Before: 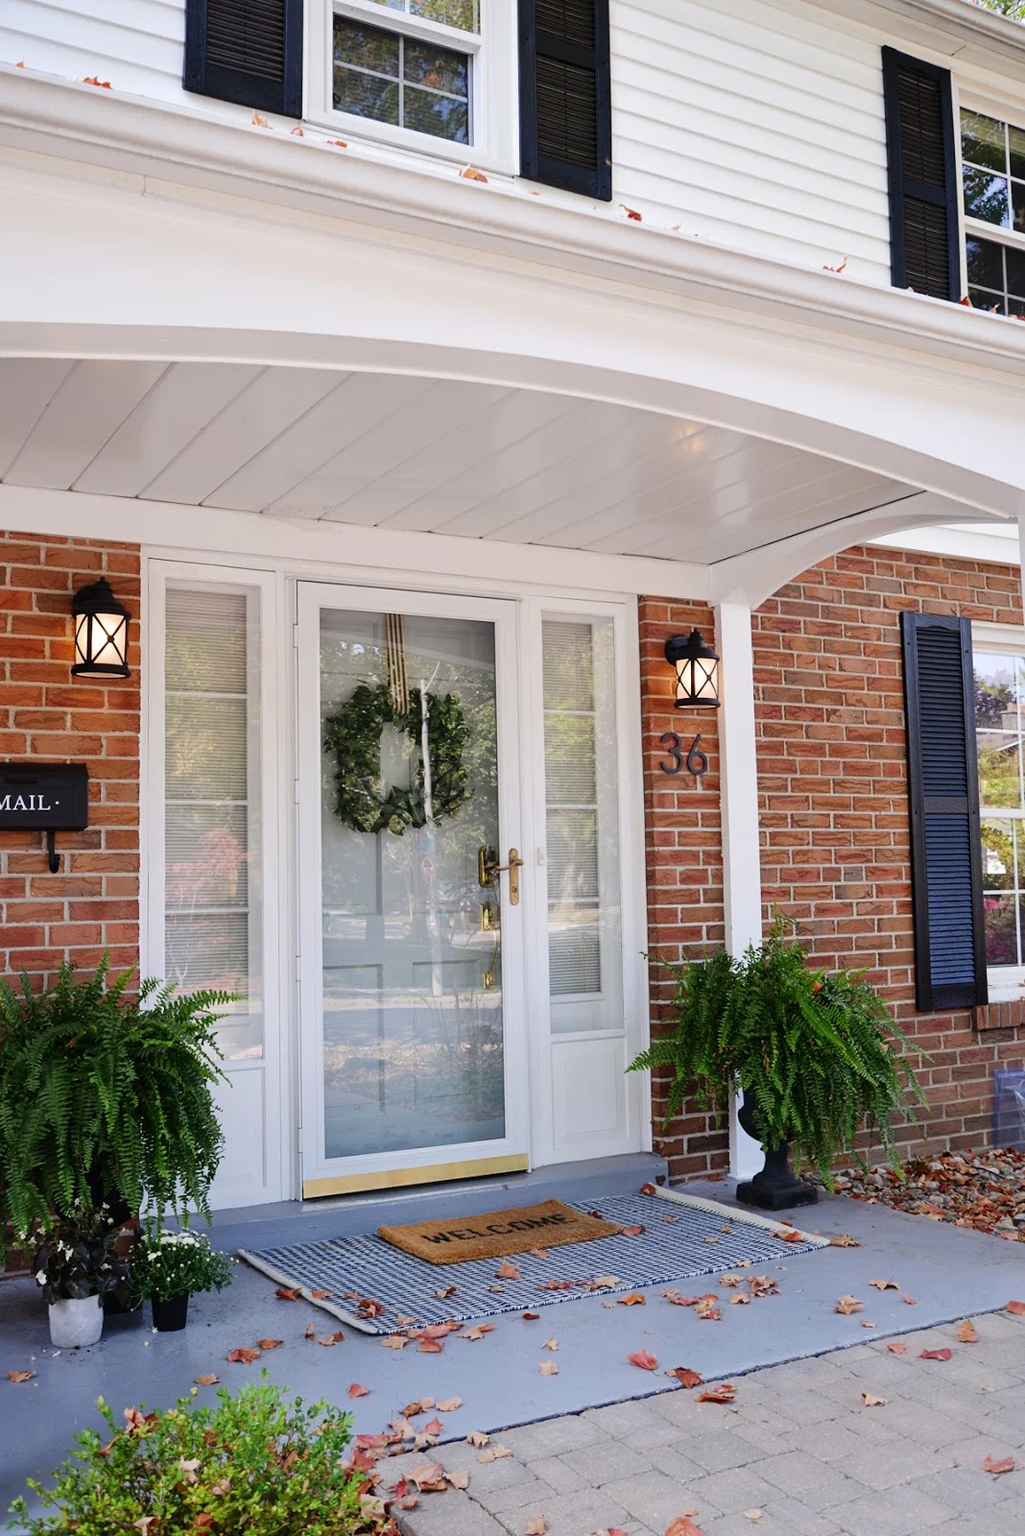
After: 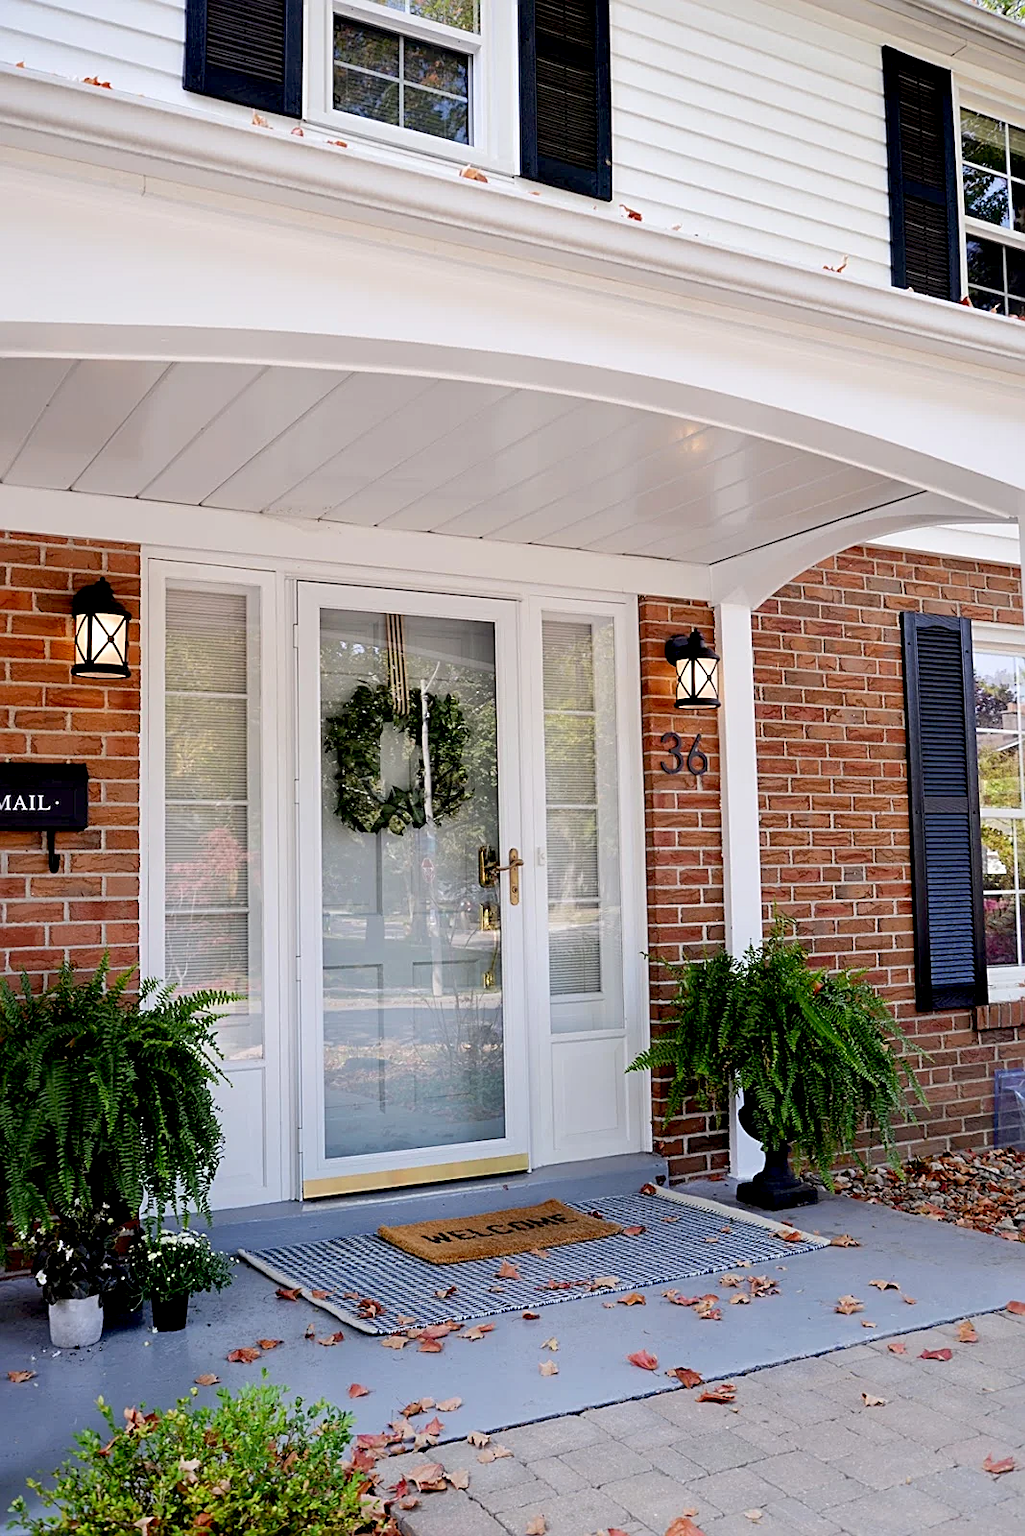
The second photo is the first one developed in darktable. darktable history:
sharpen: on, module defaults
exposure: black level correction 0.012, compensate highlight preservation false
